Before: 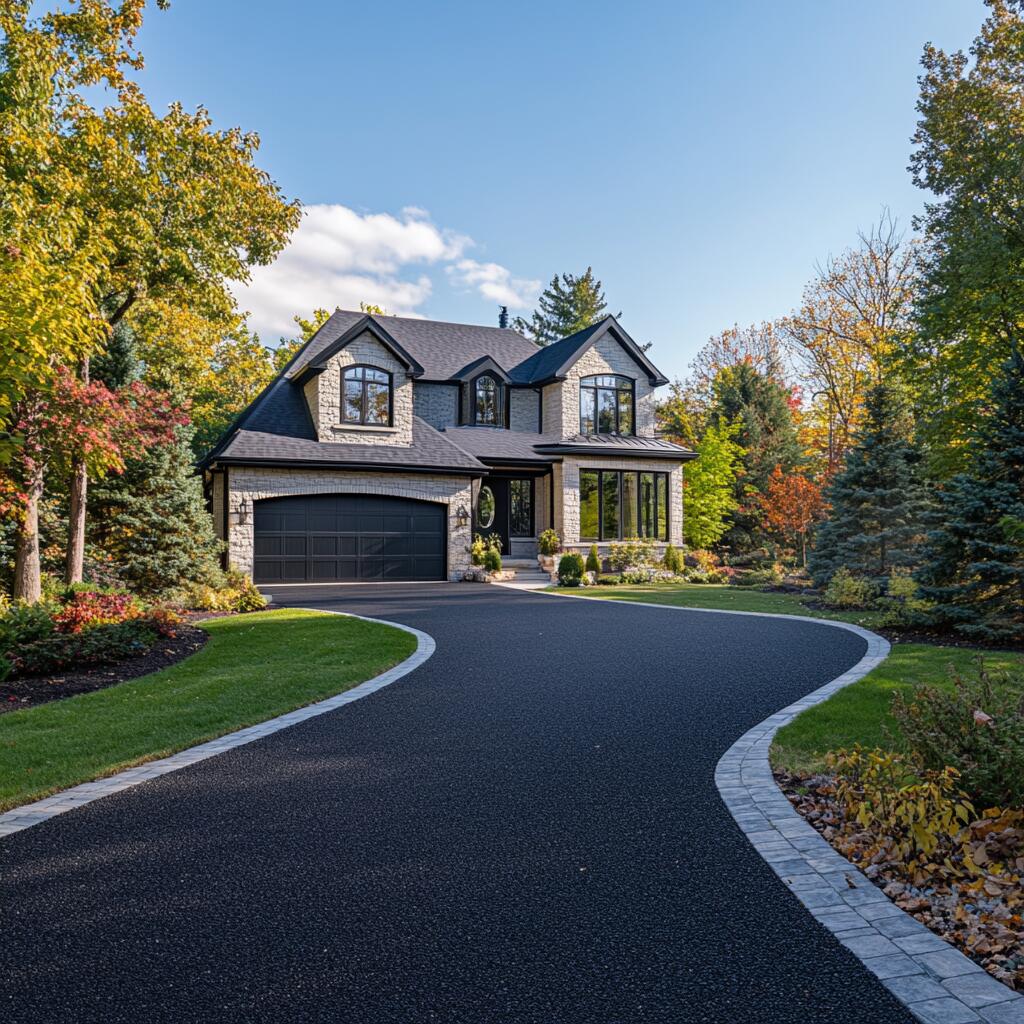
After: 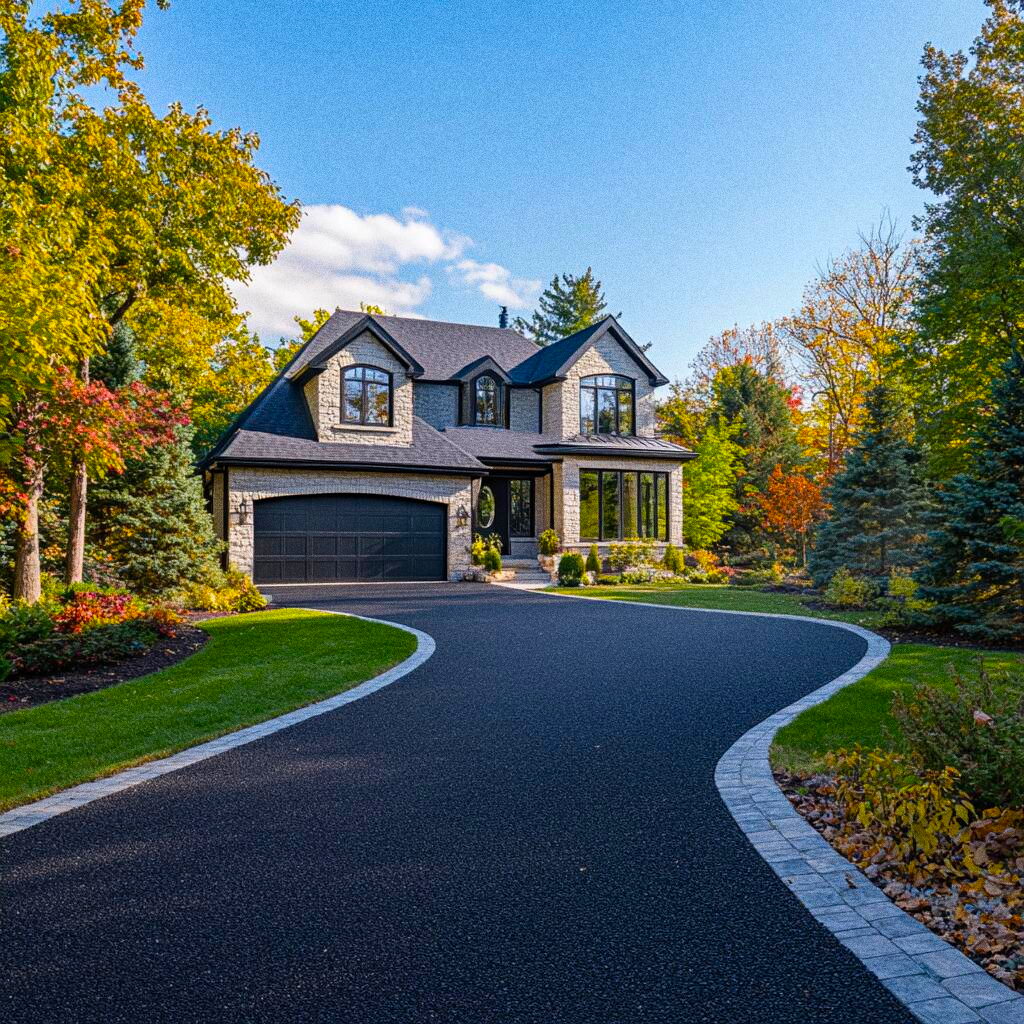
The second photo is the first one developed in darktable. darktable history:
grain: coarseness 0.09 ISO, strength 40%
color balance rgb: linear chroma grading › global chroma 15%, perceptual saturation grading › global saturation 30%
